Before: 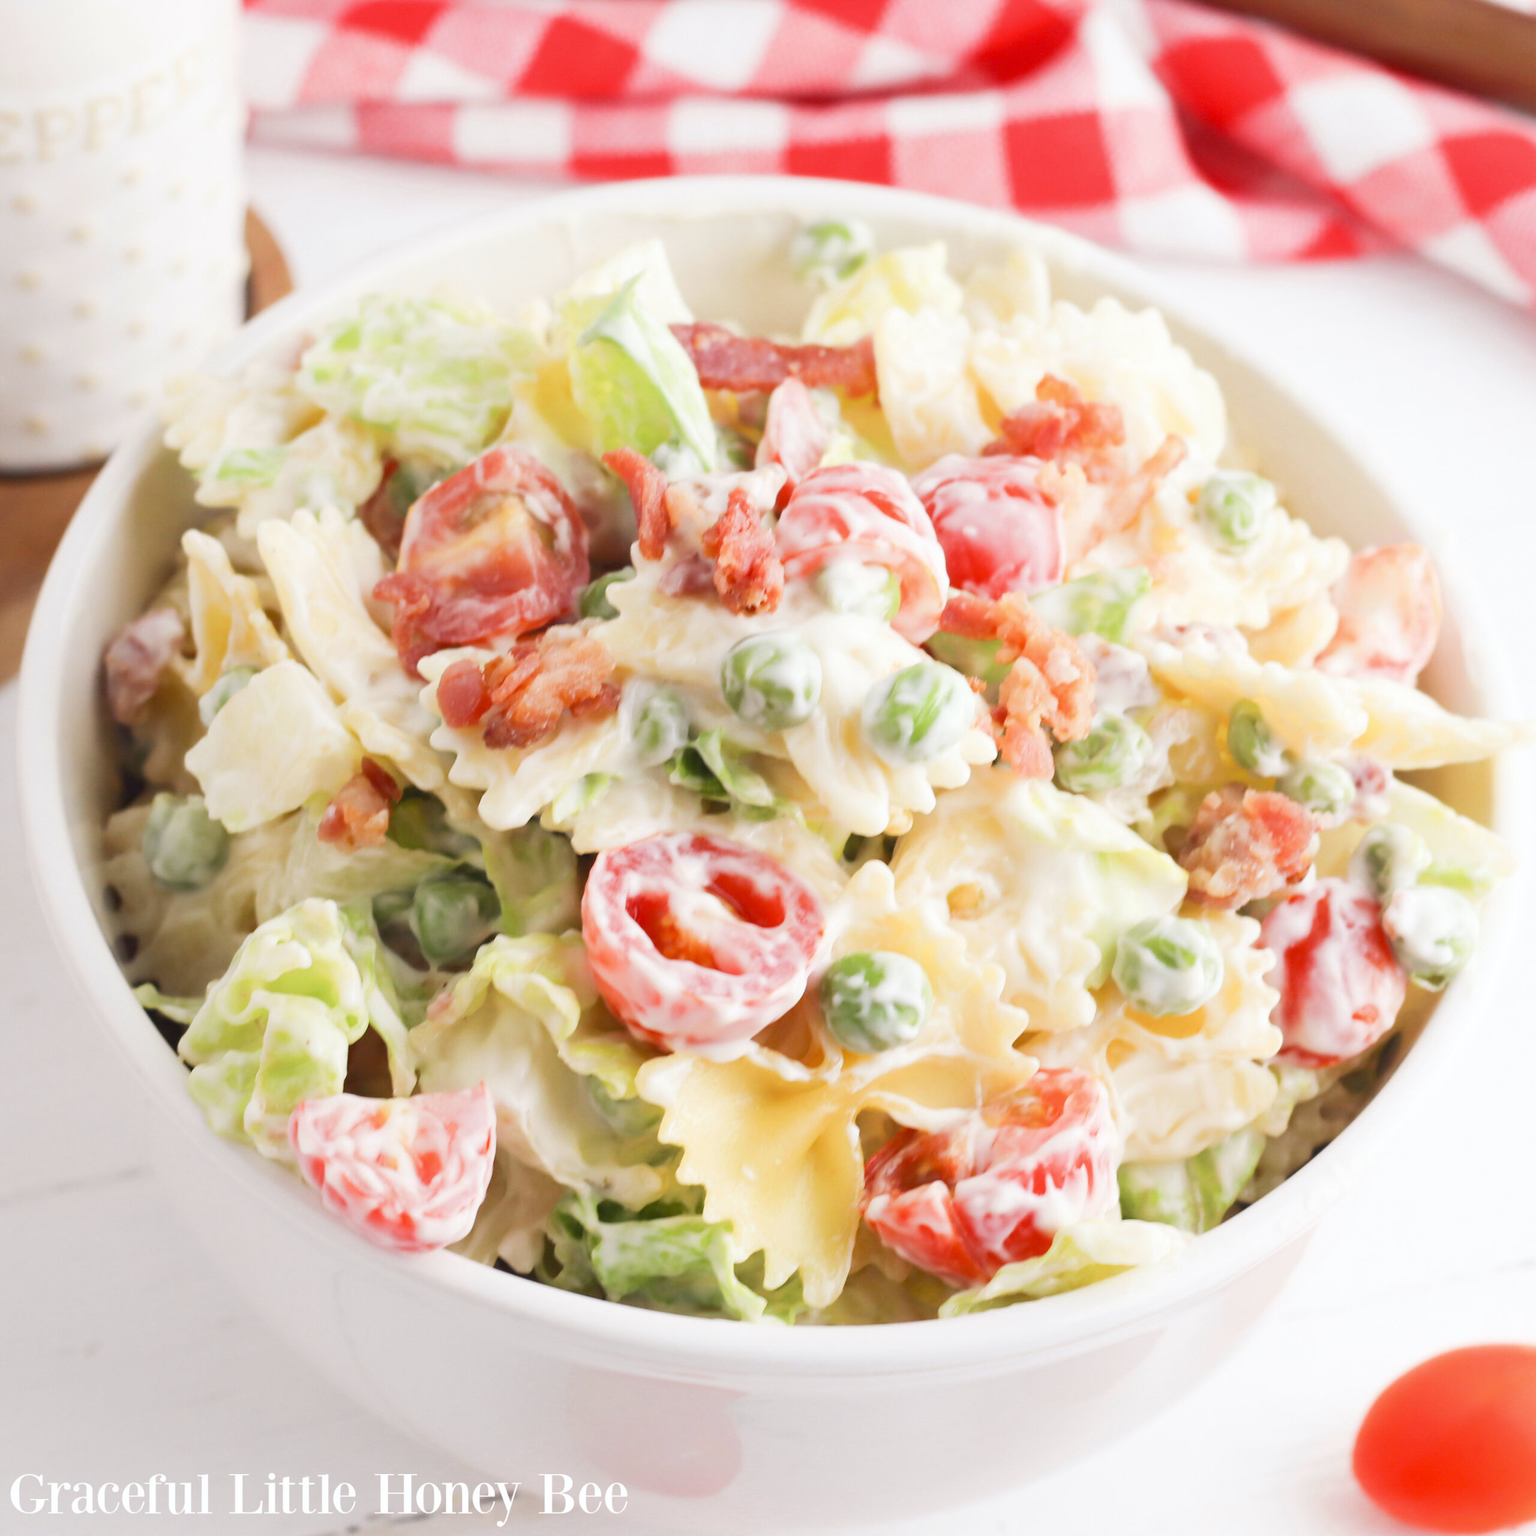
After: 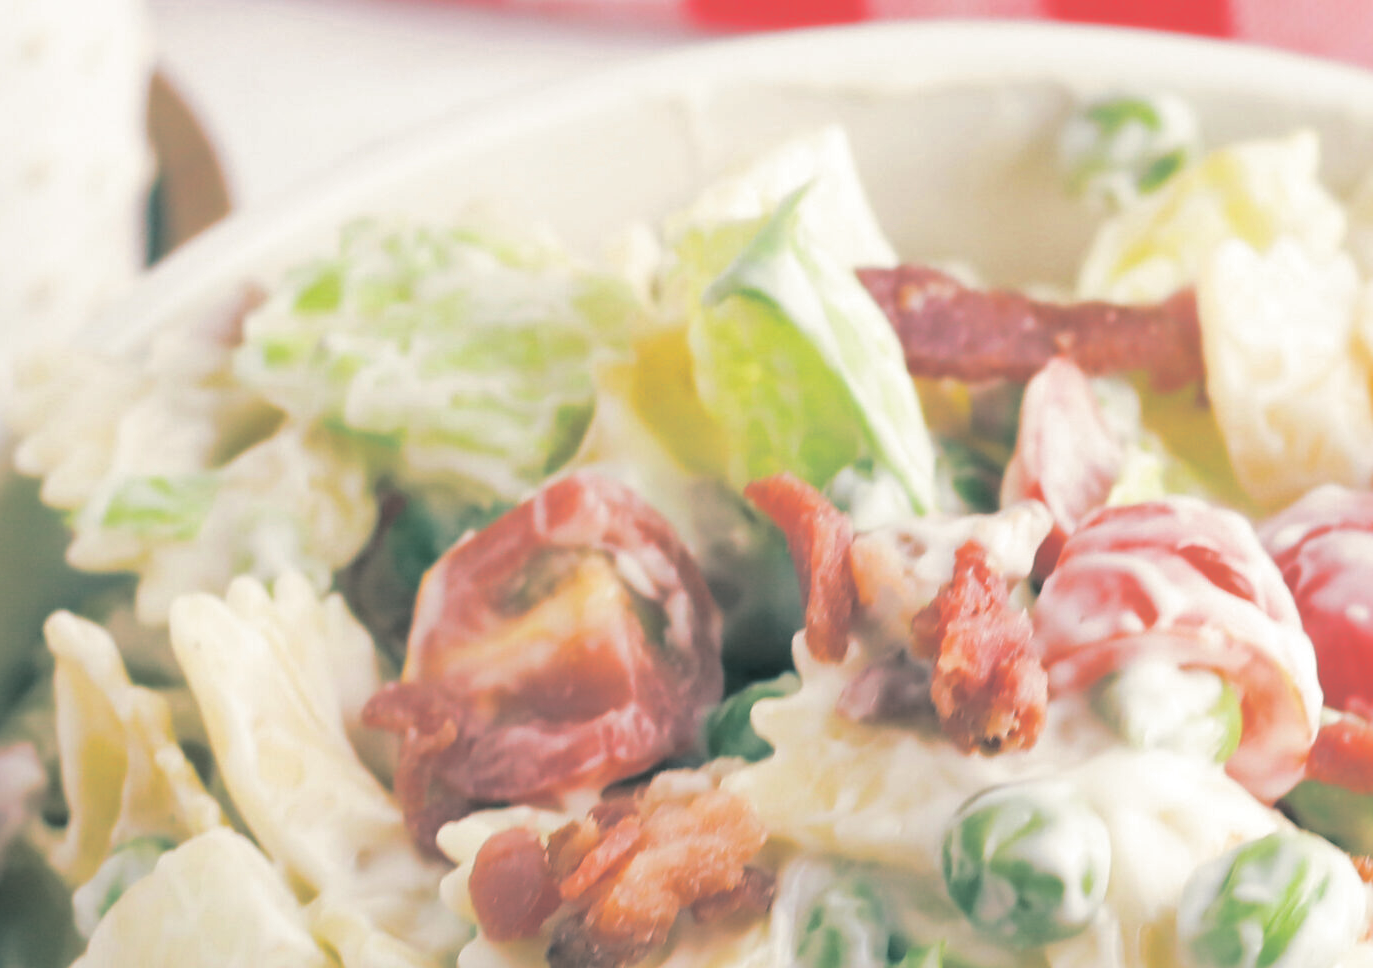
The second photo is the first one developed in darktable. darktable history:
crop: left 10.121%, top 10.631%, right 36.218%, bottom 51.526%
shadows and highlights: shadows 10, white point adjustment 1, highlights -40
split-toning: shadows › hue 186.43°, highlights › hue 49.29°, compress 30.29%
